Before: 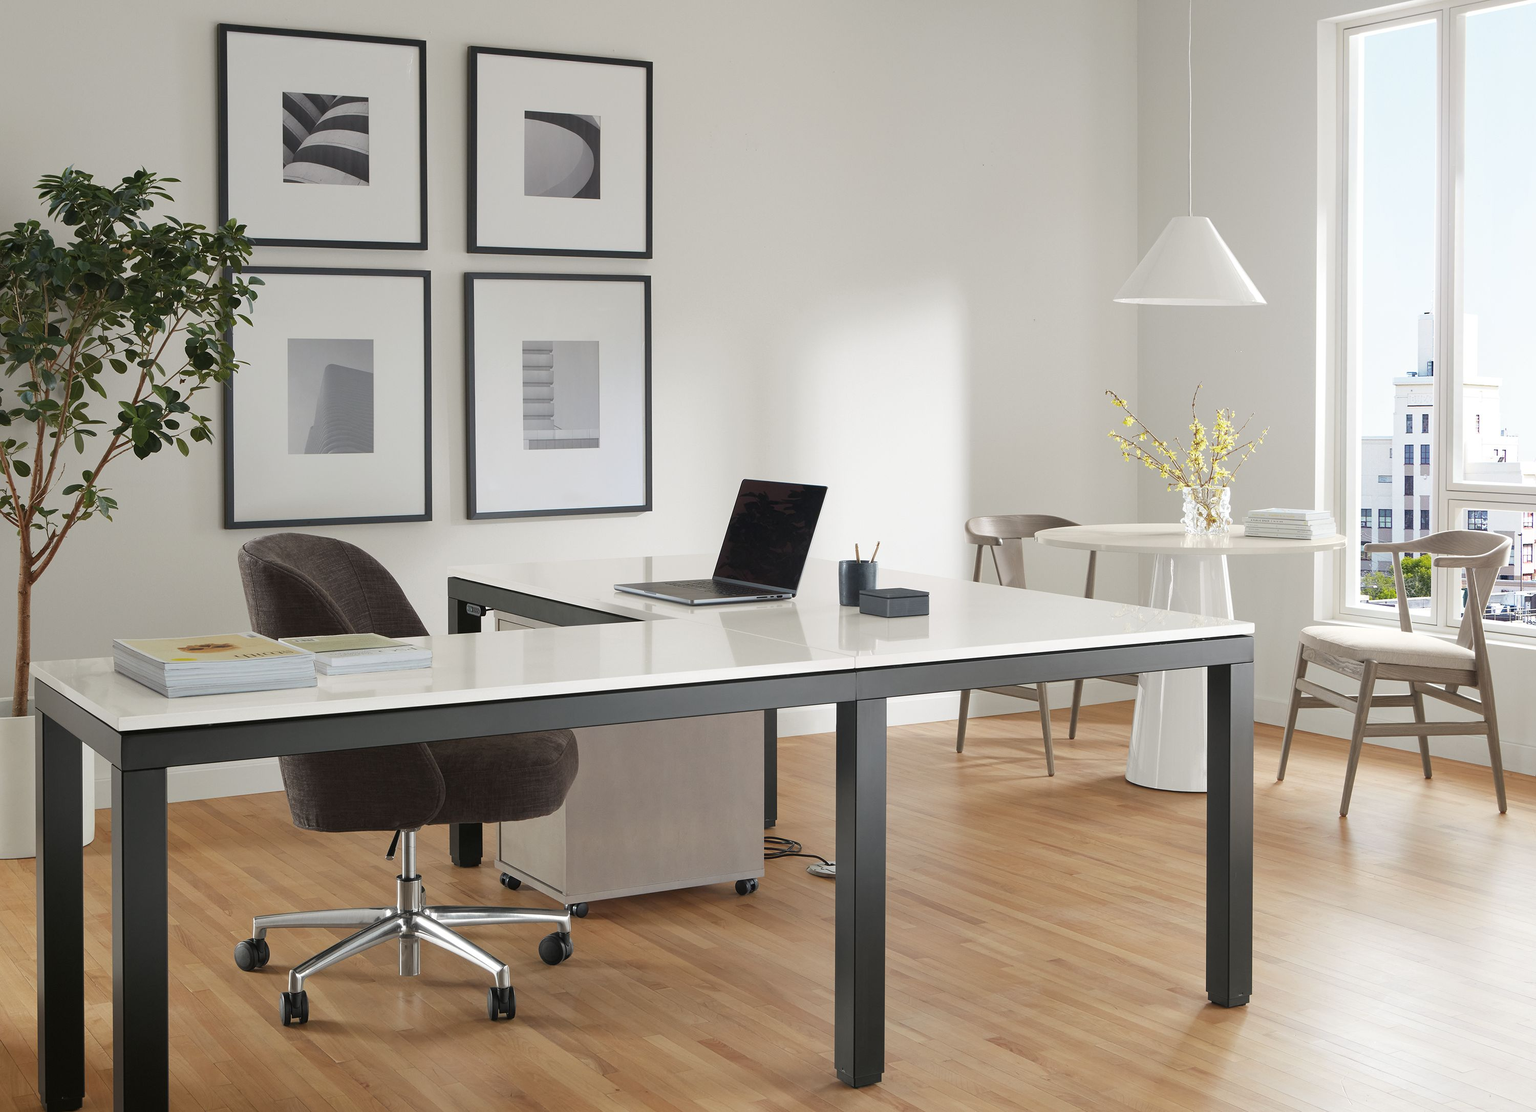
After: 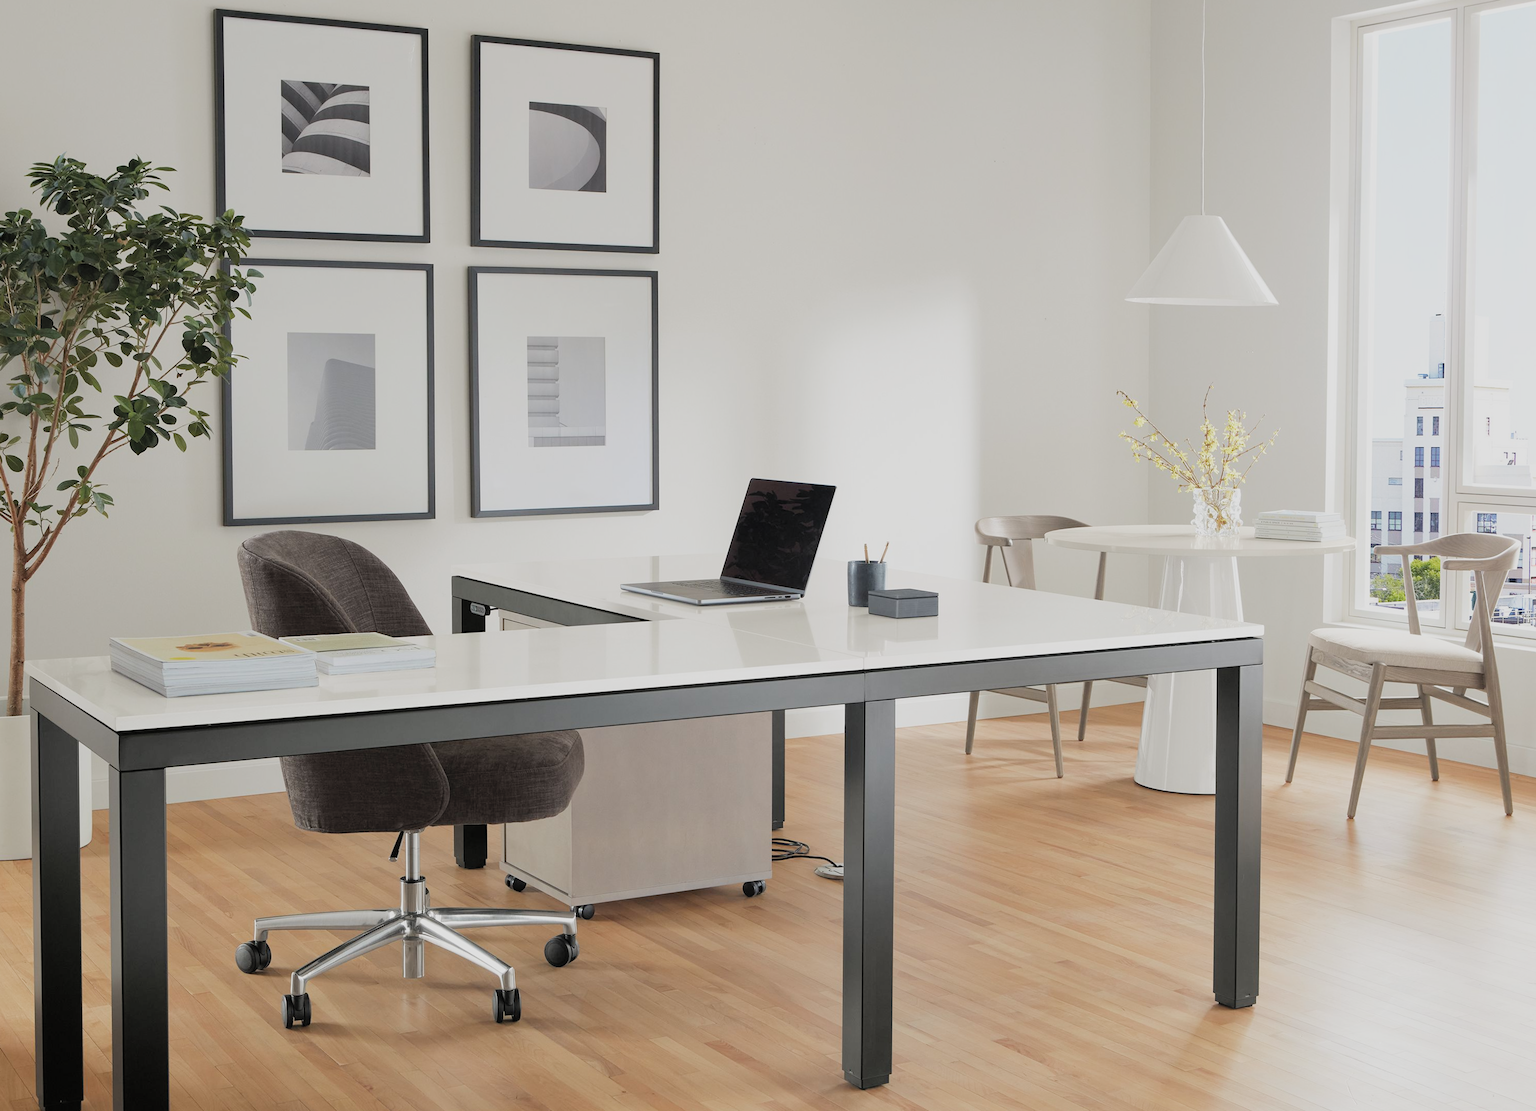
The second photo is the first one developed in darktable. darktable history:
rotate and perspective: rotation 0.174°, lens shift (vertical) 0.013, lens shift (horizontal) 0.019, shear 0.001, automatic cropping original format, crop left 0.007, crop right 0.991, crop top 0.016, crop bottom 0.997
contrast brightness saturation: brightness 0.13
filmic rgb: middle gray luminance 18.42%, black relative exposure -11.25 EV, white relative exposure 3.75 EV, threshold 6 EV, target black luminance 0%, hardness 5.87, latitude 57.4%, contrast 0.963, shadows ↔ highlights balance 49.98%, add noise in highlights 0, preserve chrominance luminance Y, color science v3 (2019), use custom middle-gray values true, iterations of high-quality reconstruction 0, contrast in highlights soft, enable highlight reconstruction true
tone equalizer: on, module defaults
